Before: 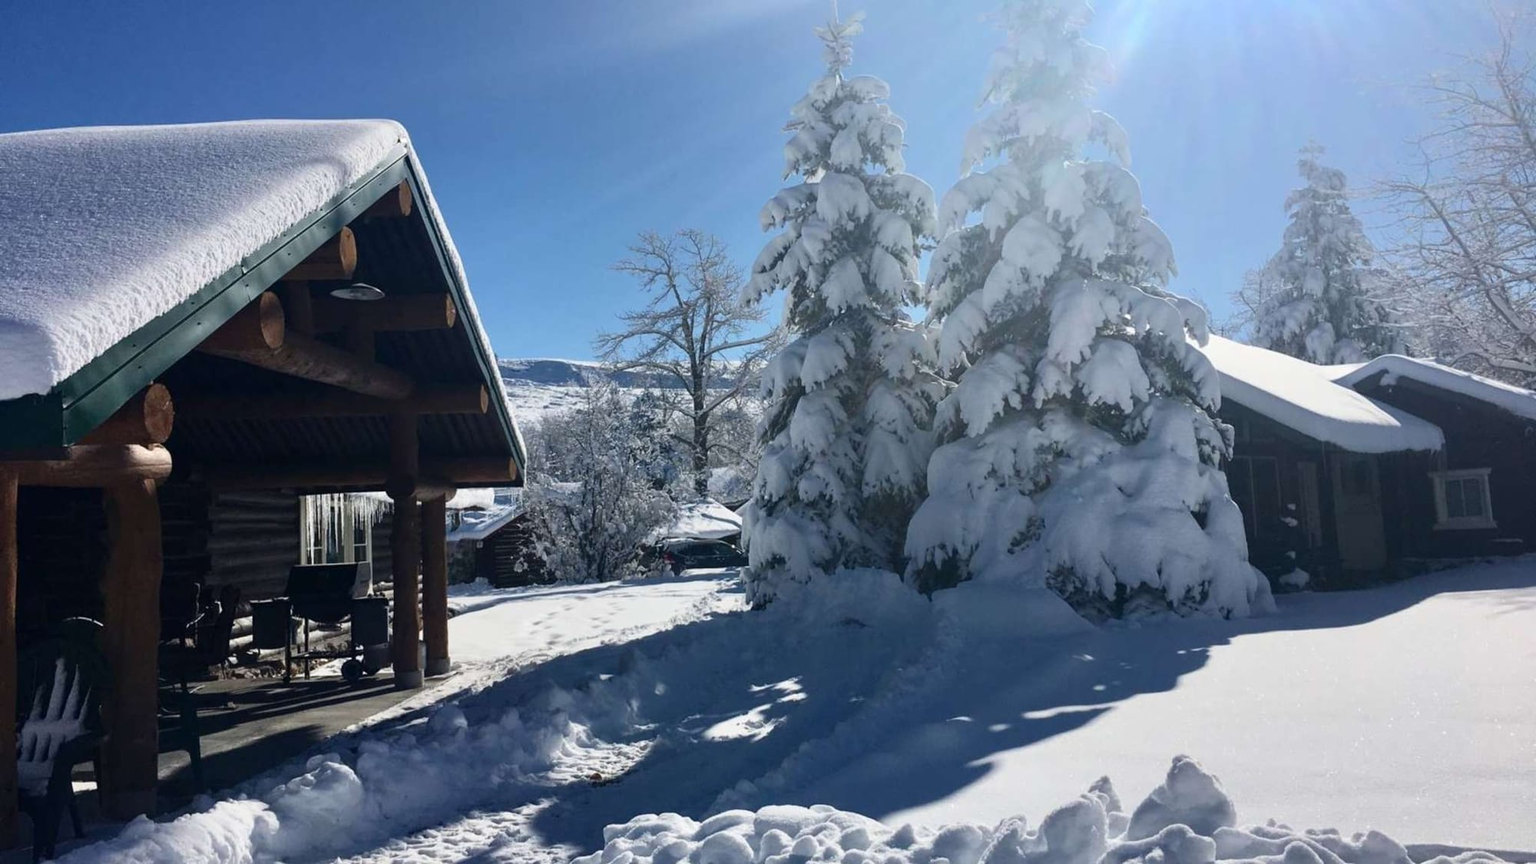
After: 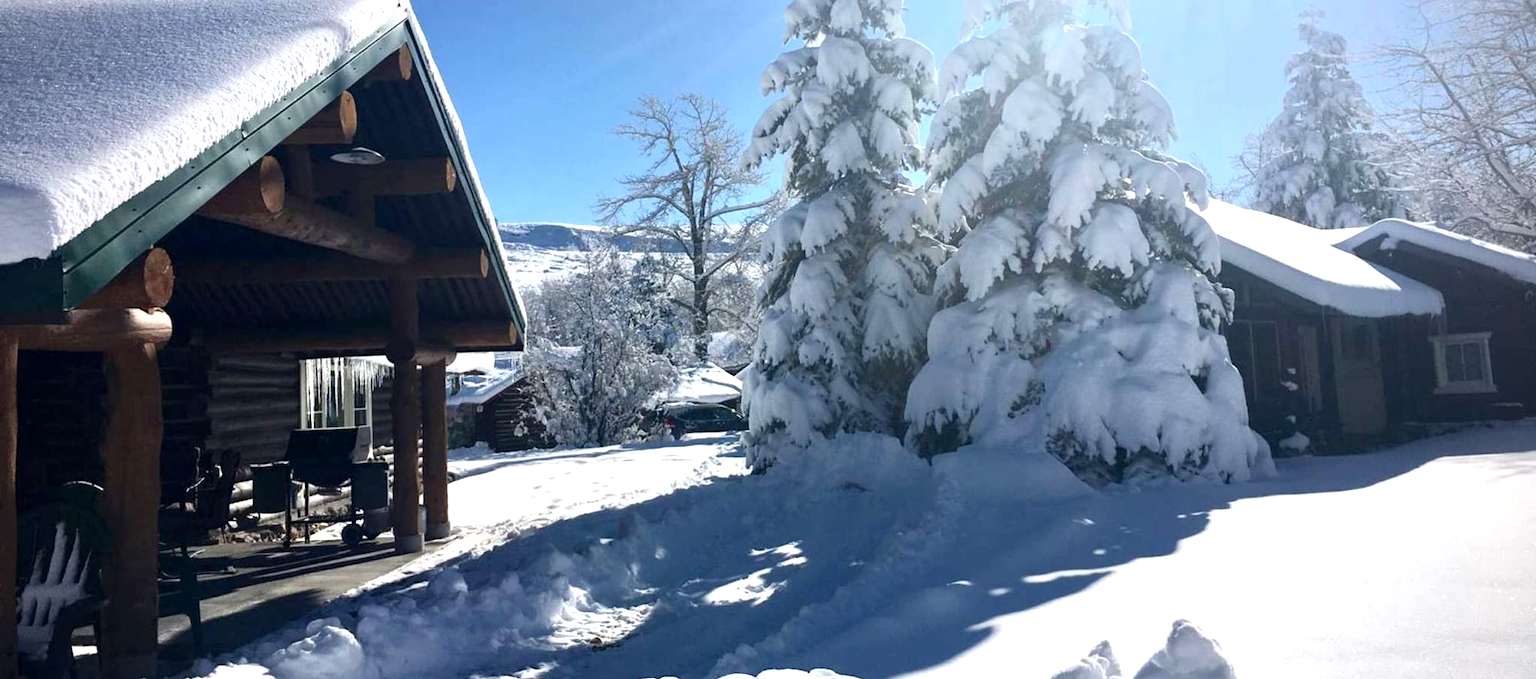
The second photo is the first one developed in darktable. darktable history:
crop and rotate: top 15.744%, bottom 5.525%
exposure: black level correction 0.001, exposure 0.674 EV, compensate exposure bias true, compensate highlight preservation false
vignetting: fall-off radius 61.02%, unbound false
